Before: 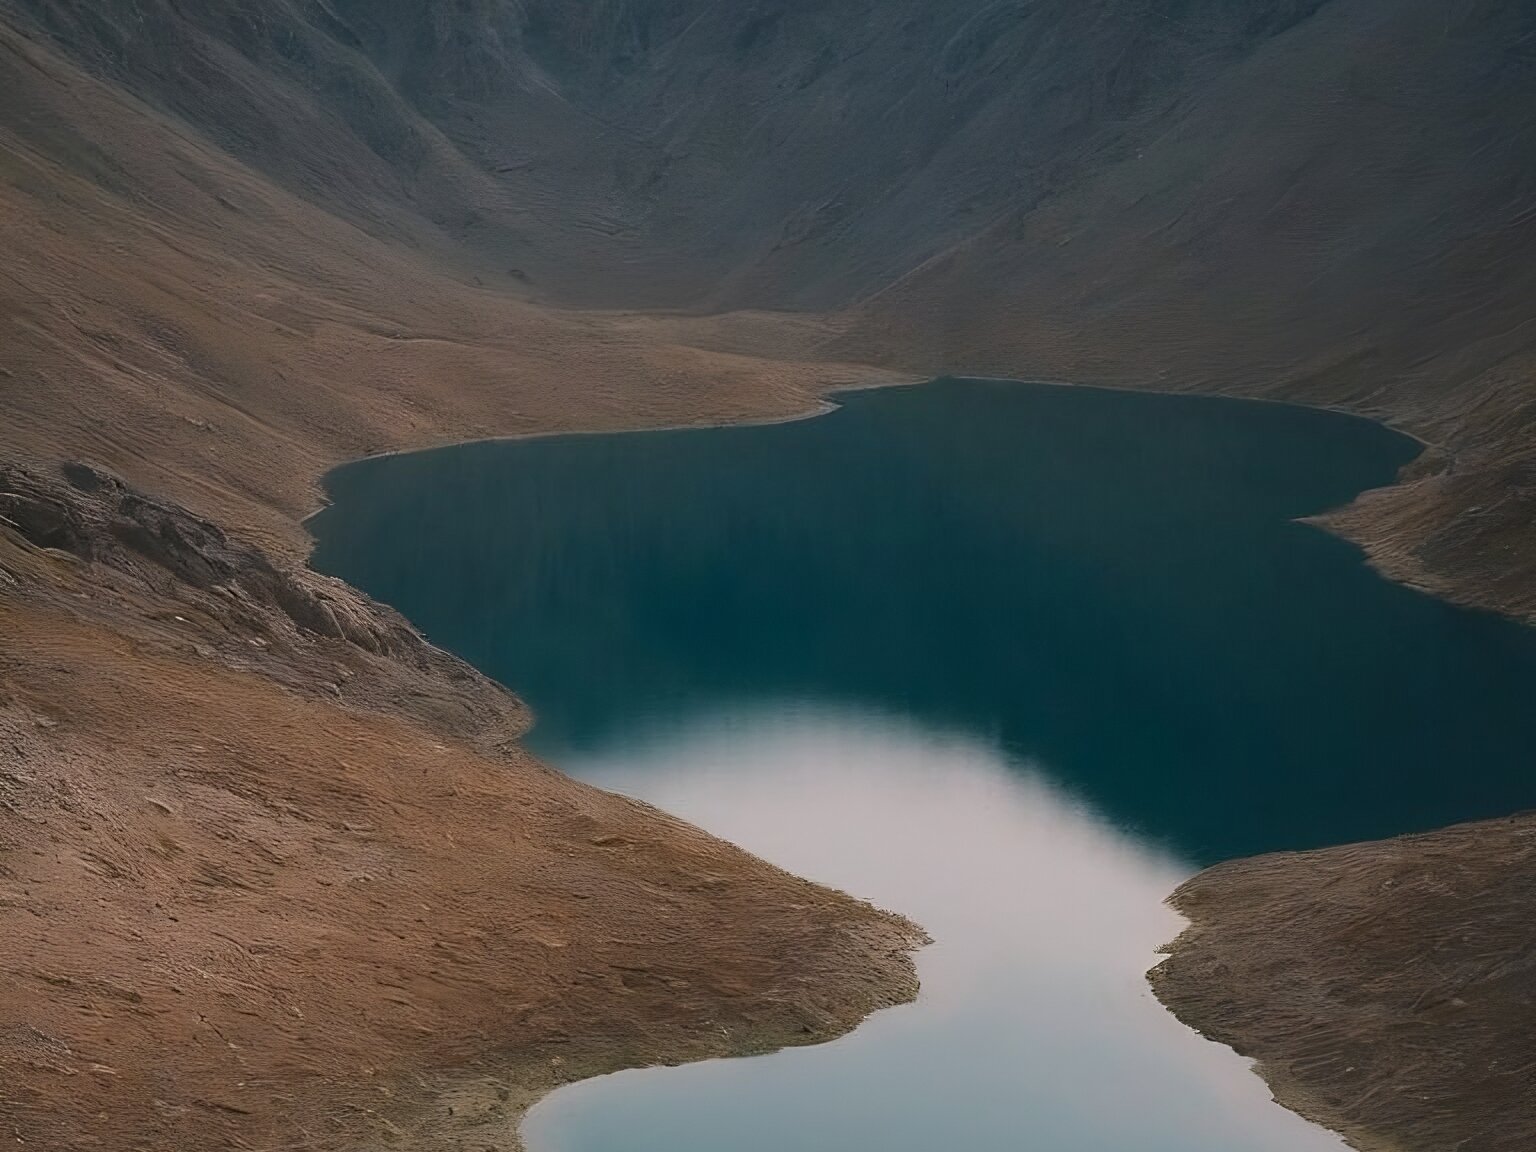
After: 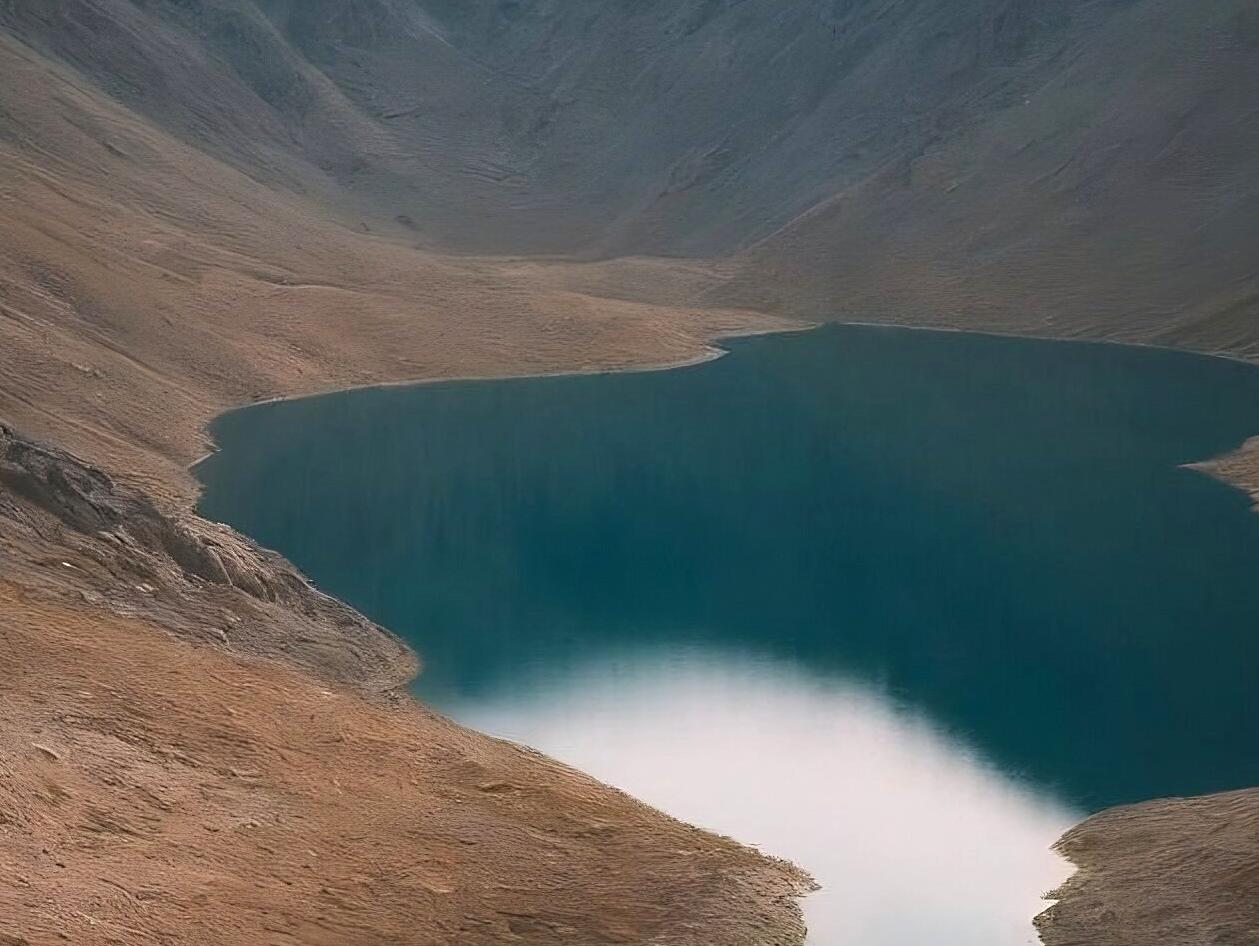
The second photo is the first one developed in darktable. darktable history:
crop and rotate: left 7.394%, top 4.697%, right 10.621%, bottom 13.136%
exposure: black level correction 0, exposure 0.691 EV, compensate highlight preservation false
